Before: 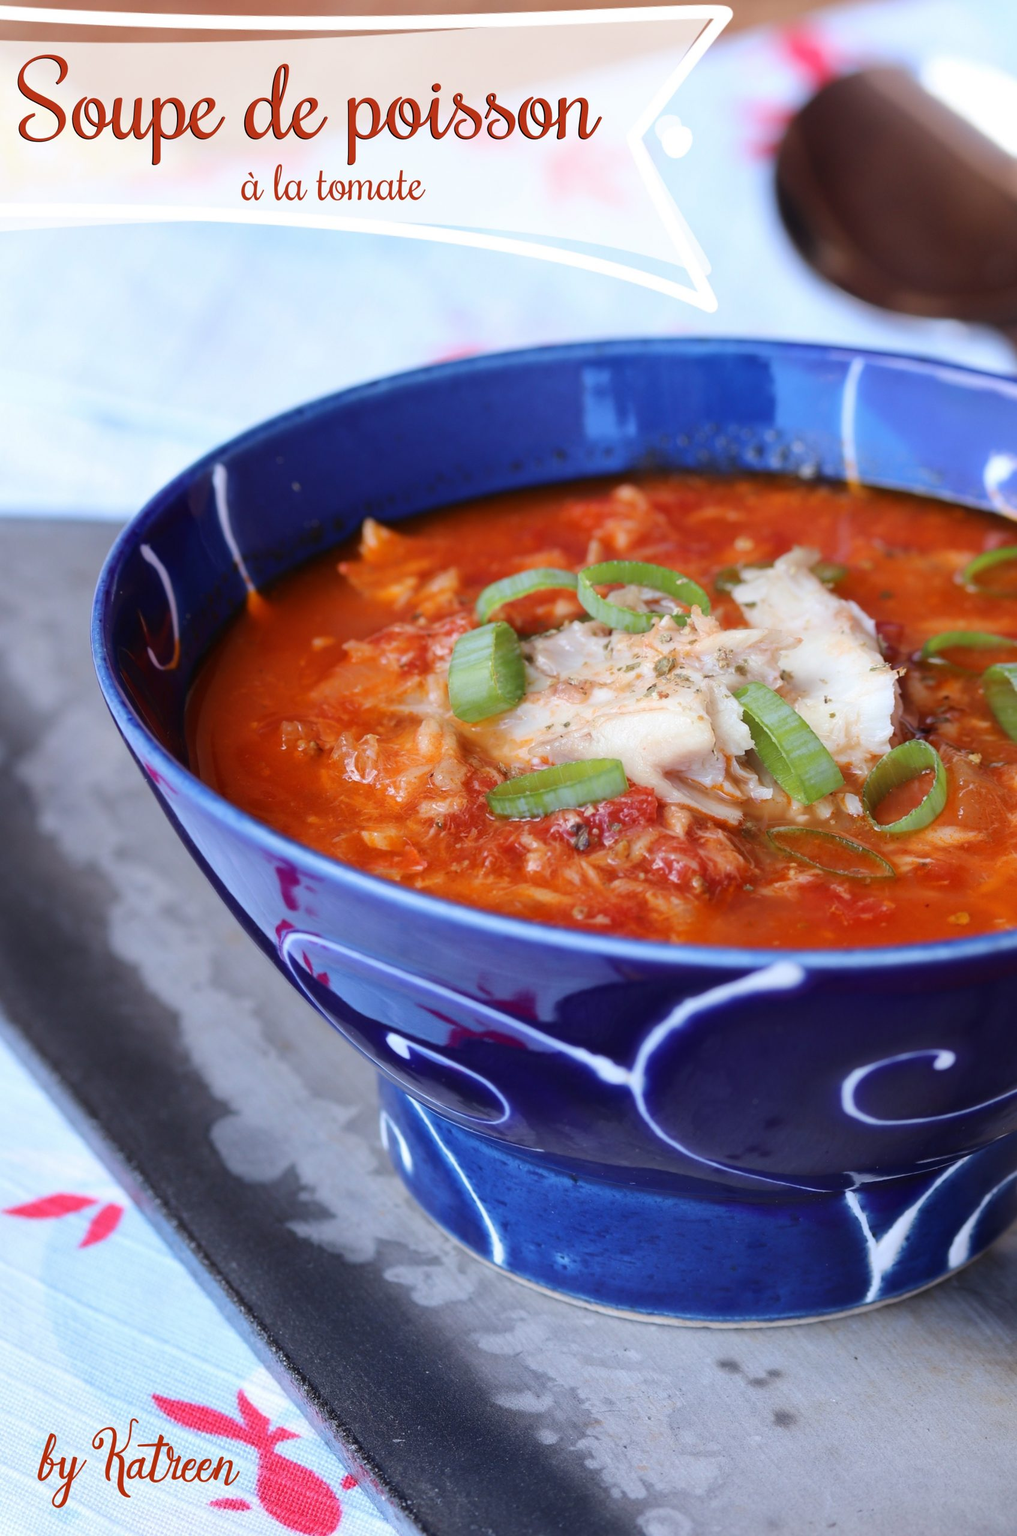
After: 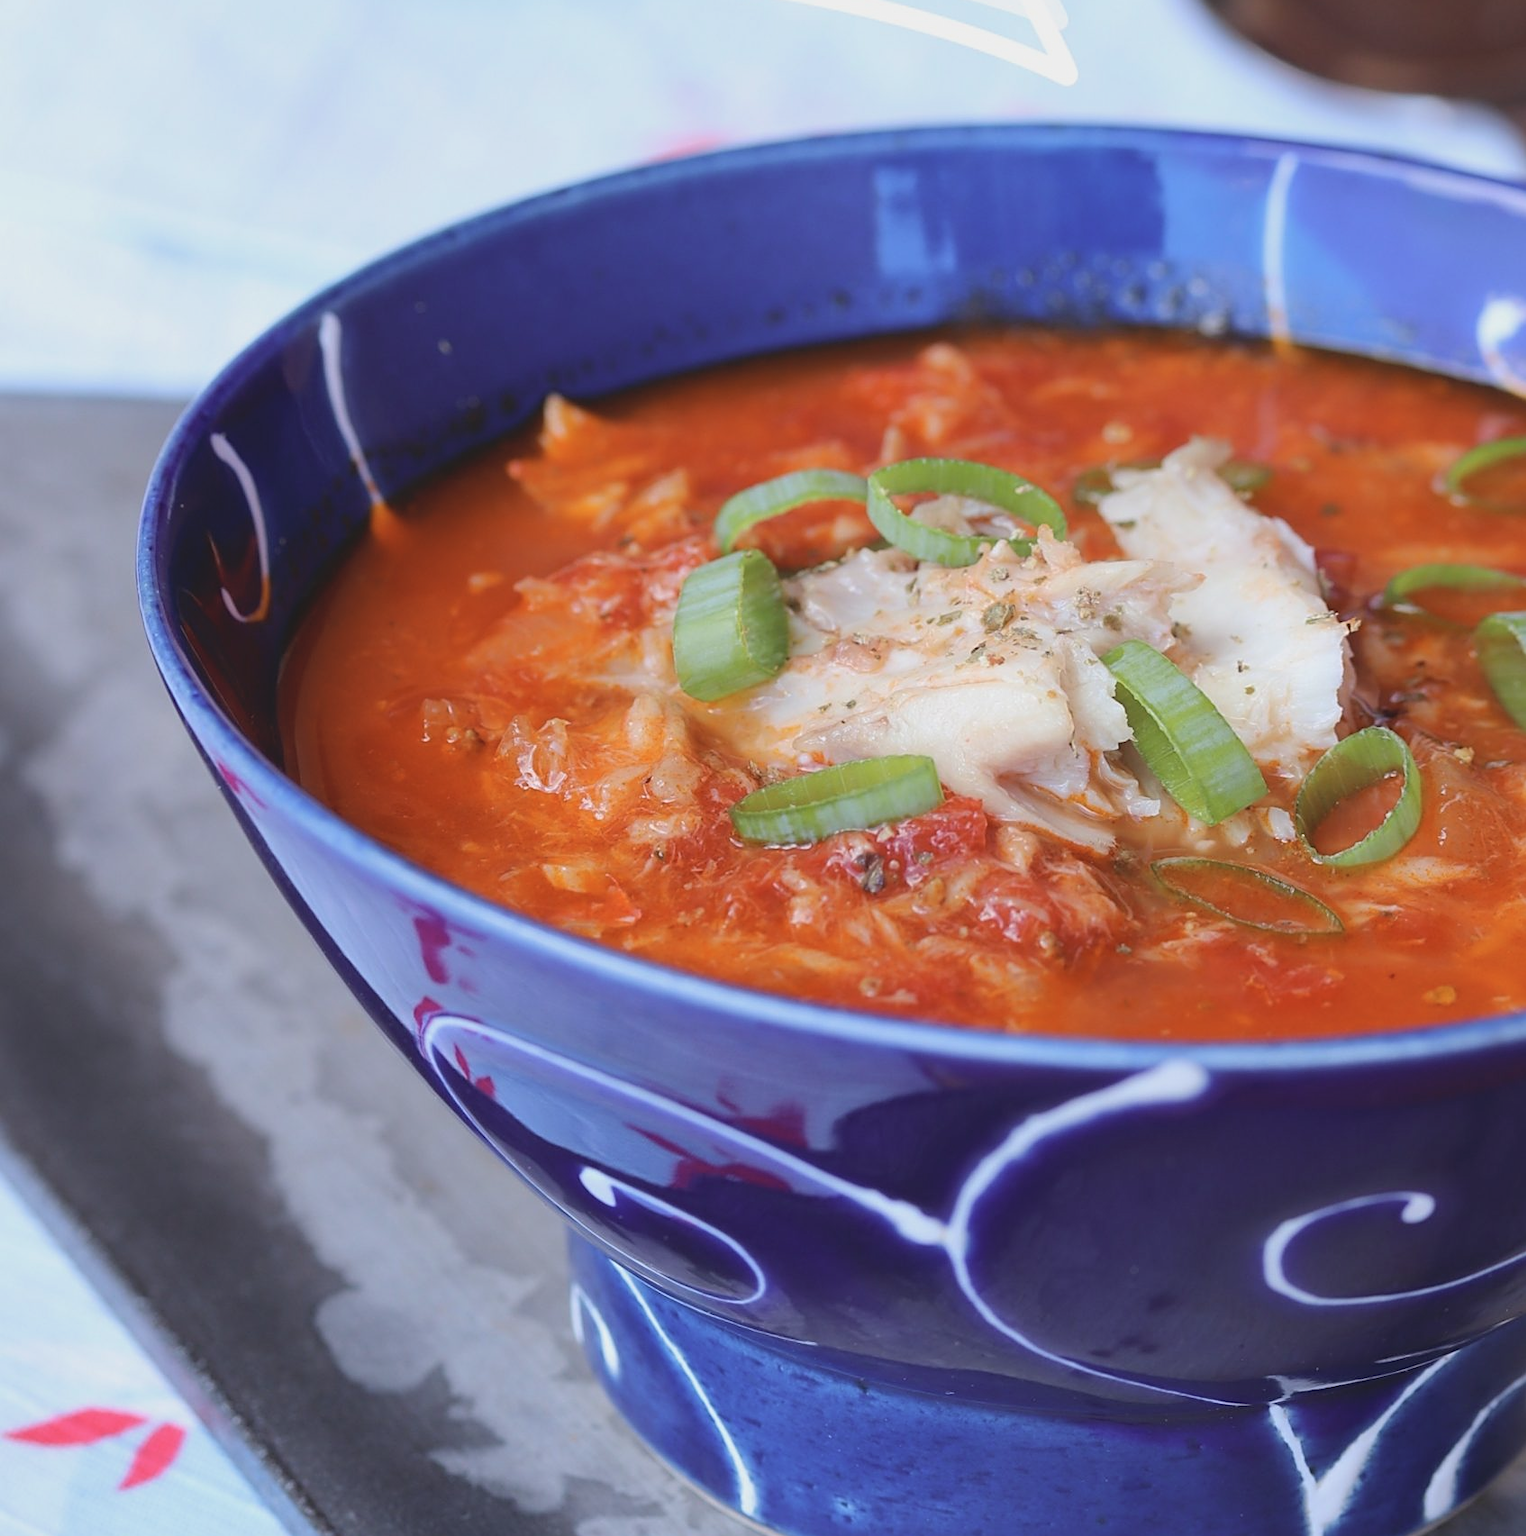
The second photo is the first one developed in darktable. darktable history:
crop: top 16.671%, bottom 16.717%
contrast brightness saturation: contrast -0.133, brightness 0.049, saturation -0.12
sharpen: on, module defaults
